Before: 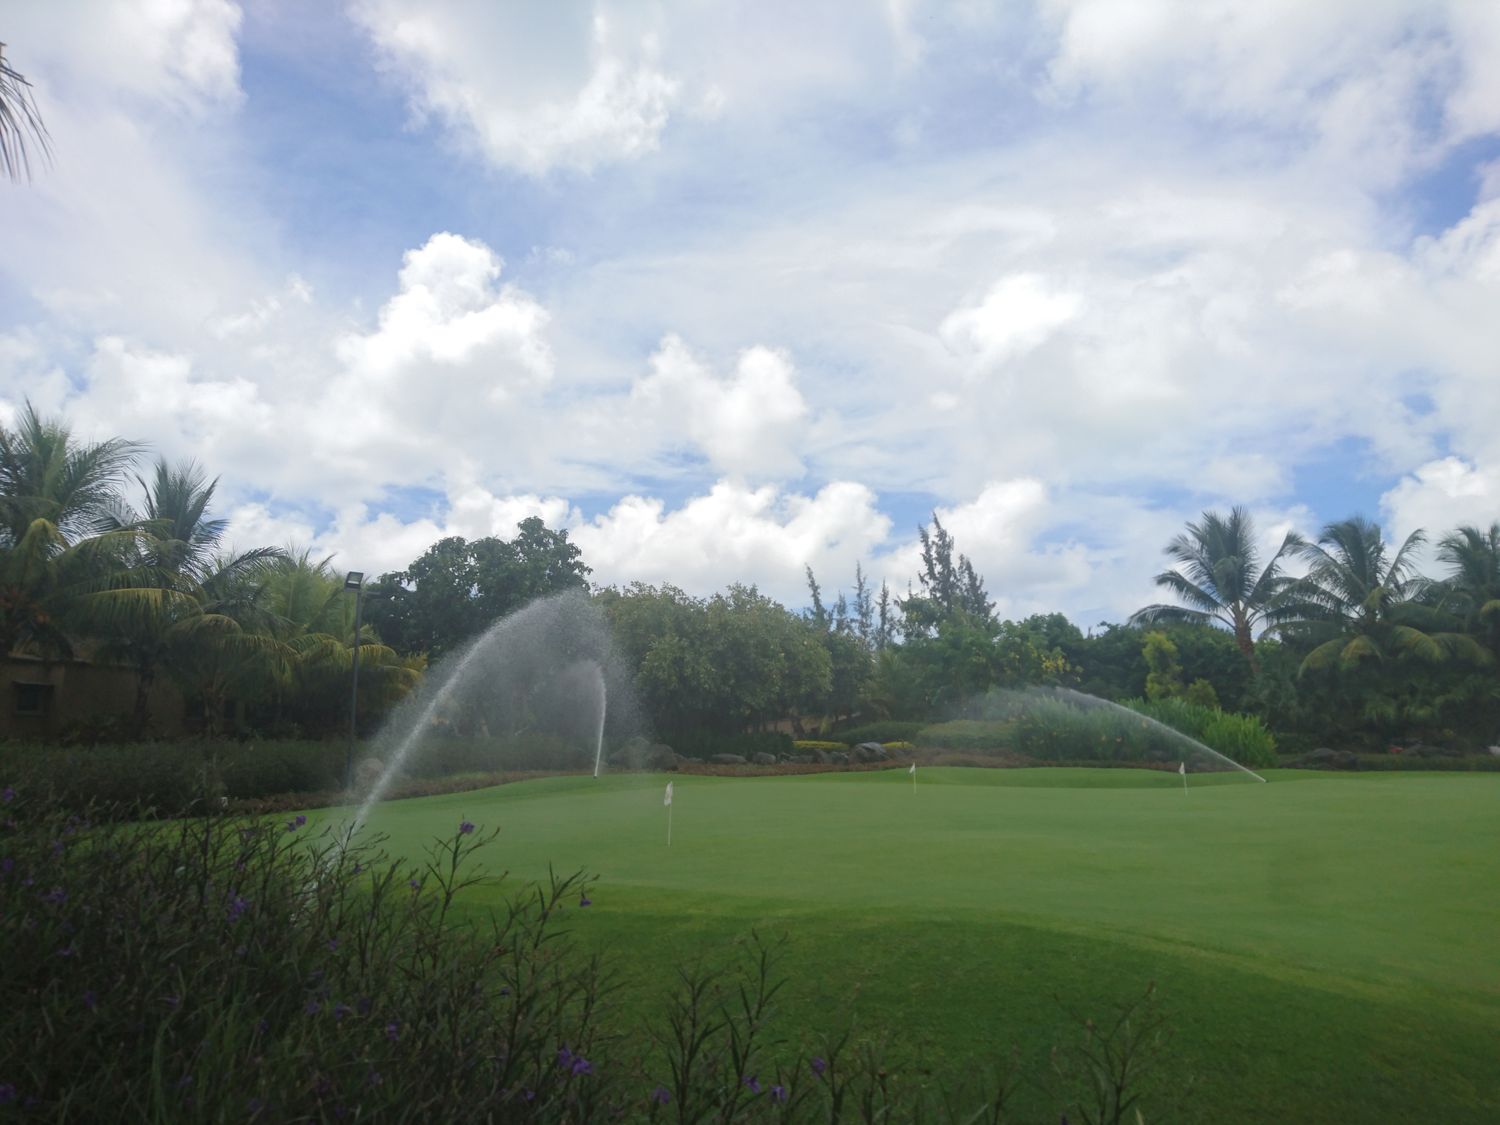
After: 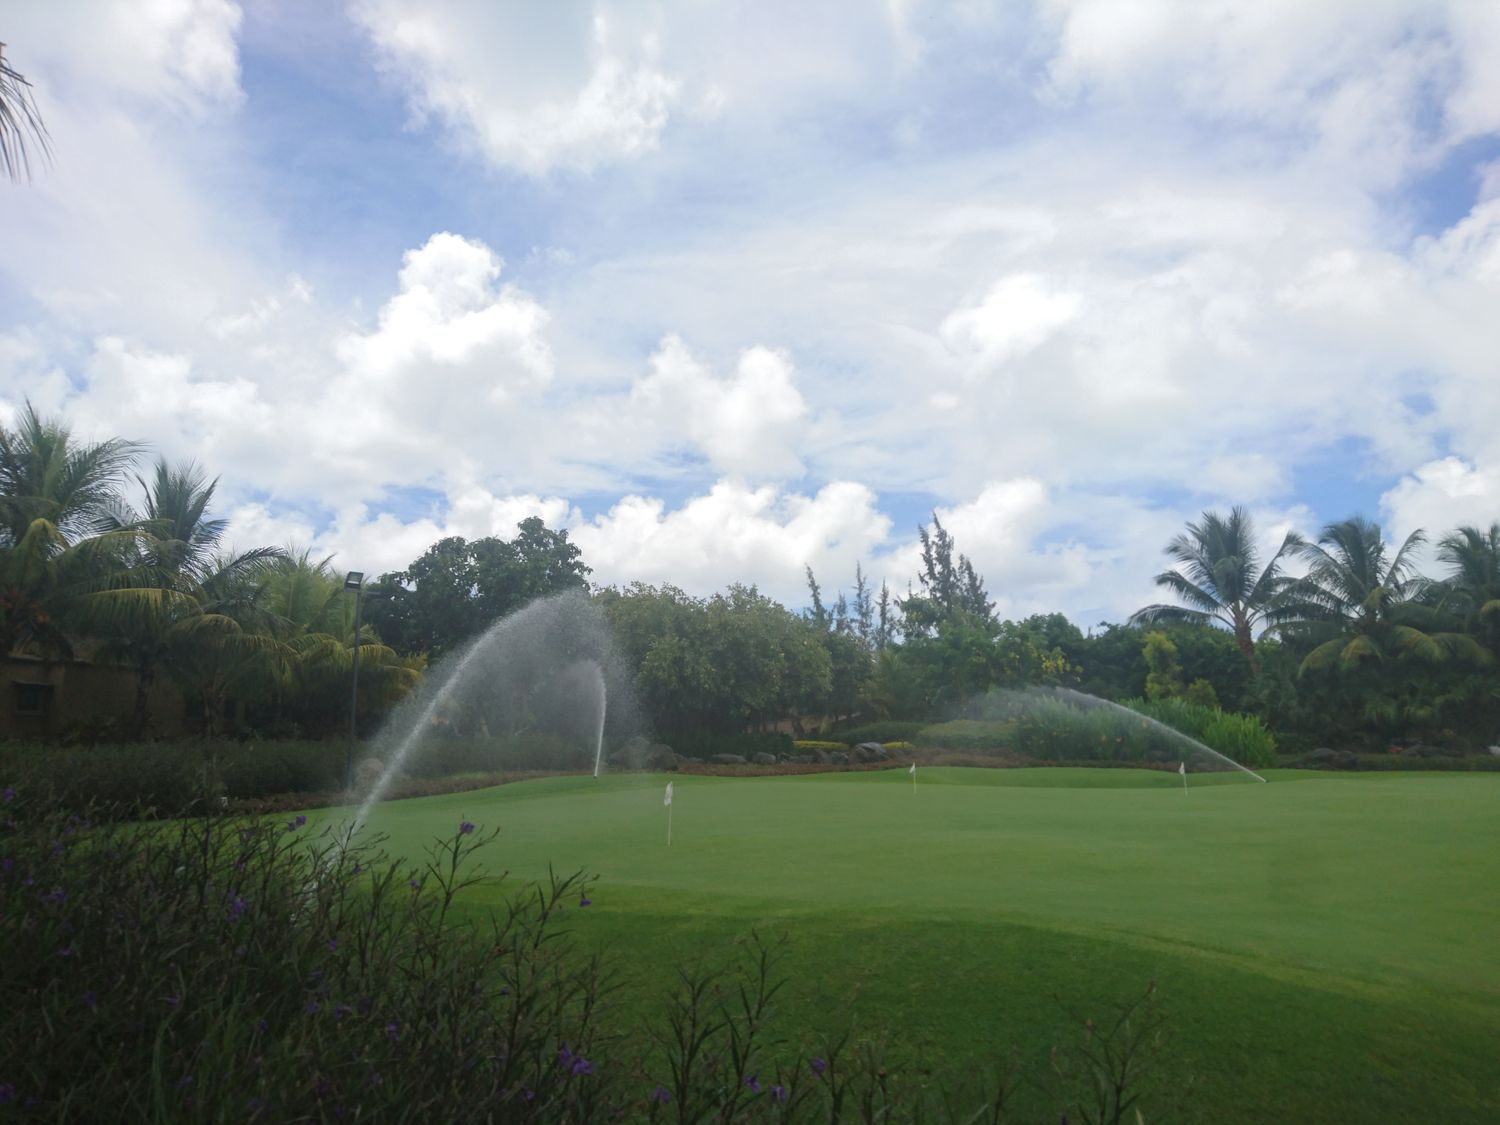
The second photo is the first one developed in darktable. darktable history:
contrast brightness saturation: contrast 0.075
